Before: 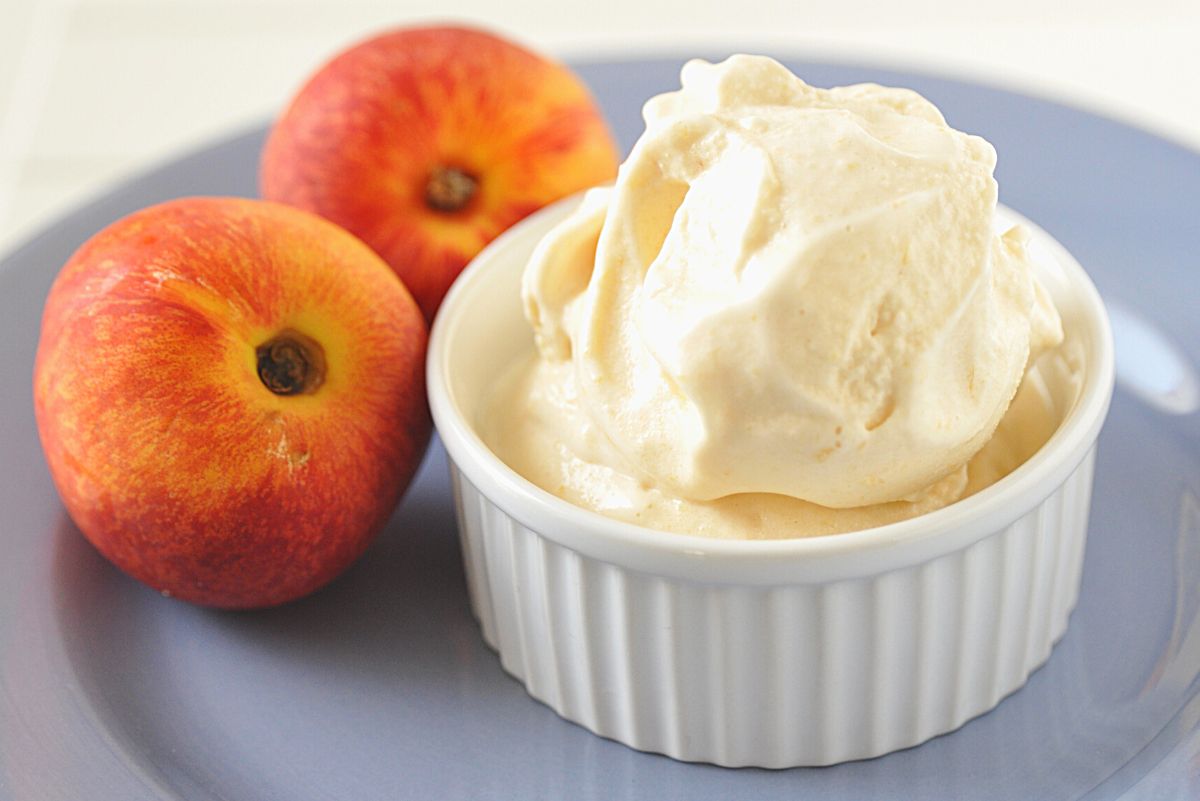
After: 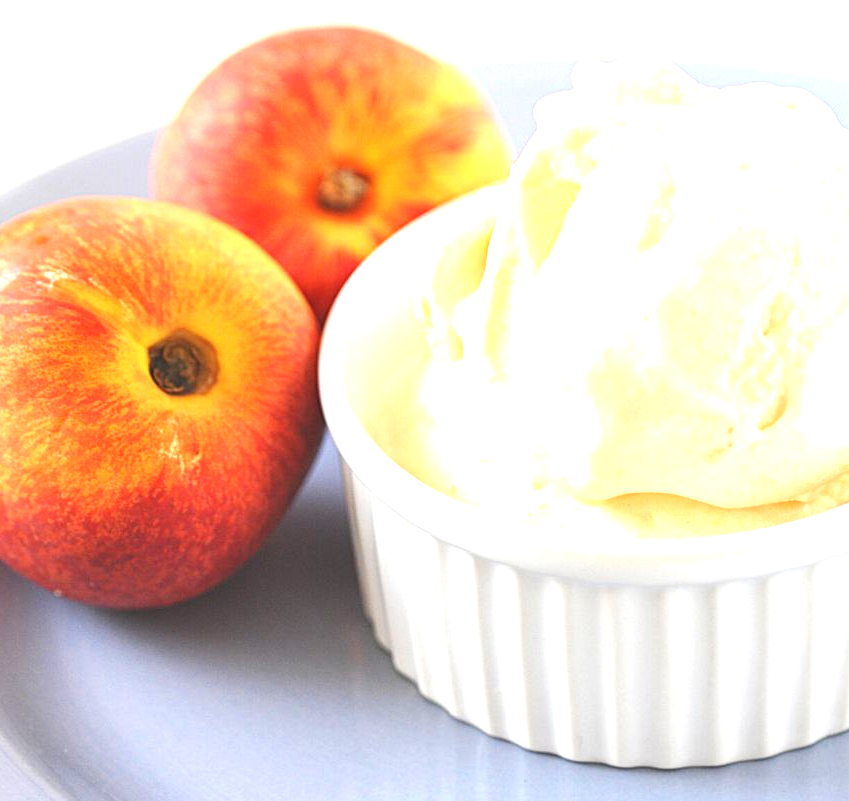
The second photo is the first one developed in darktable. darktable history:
exposure: black level correction 0, exposure 1.173 EV, compensate exposure bias true, compensate highlight preservation false
crop and rotate: left 9.061%, right 20.142%
